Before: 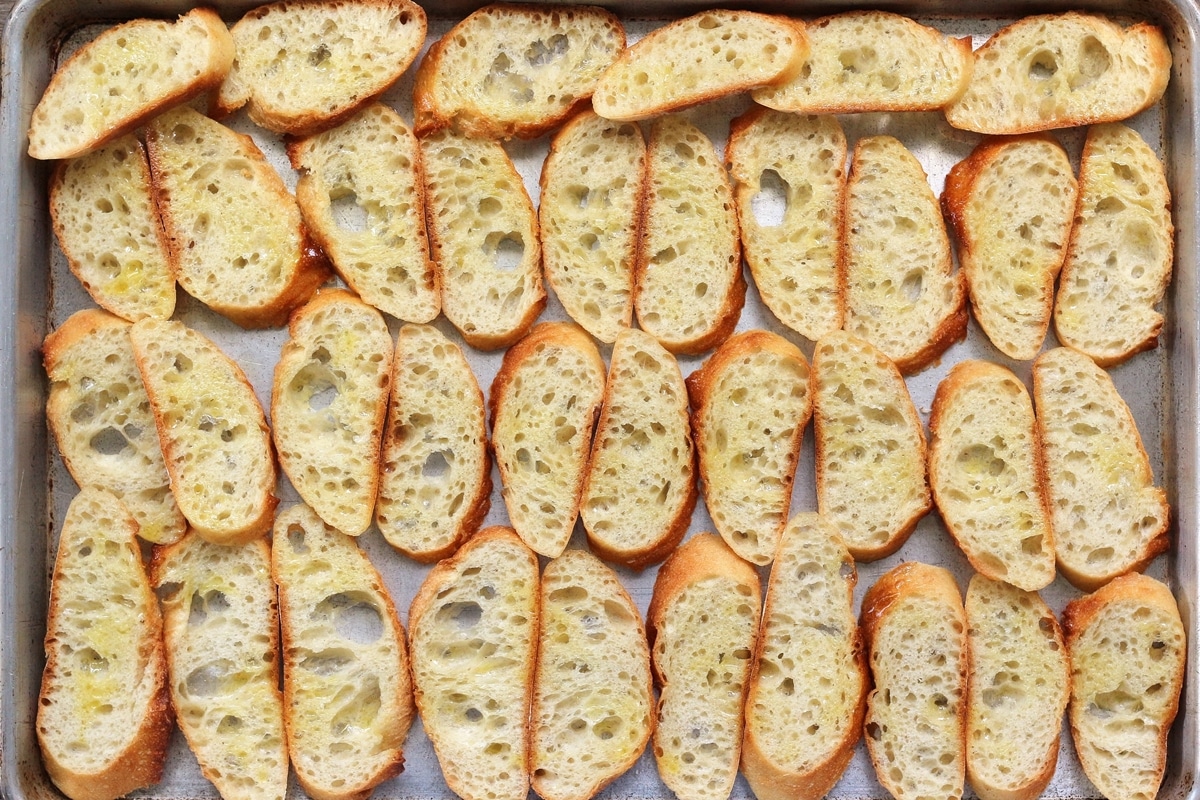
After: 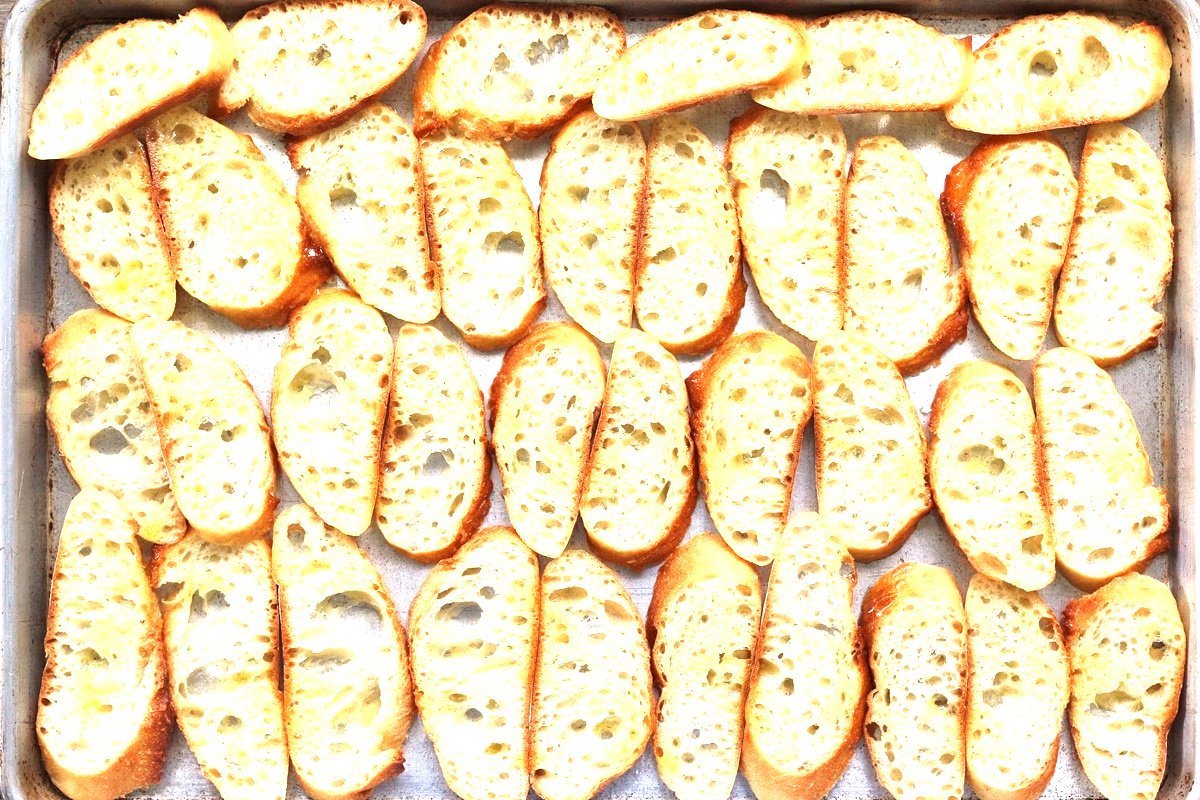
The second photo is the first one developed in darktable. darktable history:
exposure: black level correction 0, exposure 1.2 EV, compensate exposure bias true, compensate highlight preservation false
local contrast: mode bilateral grid, contrast 20, coarseness 50, detail 130%, midtone range 0.2
